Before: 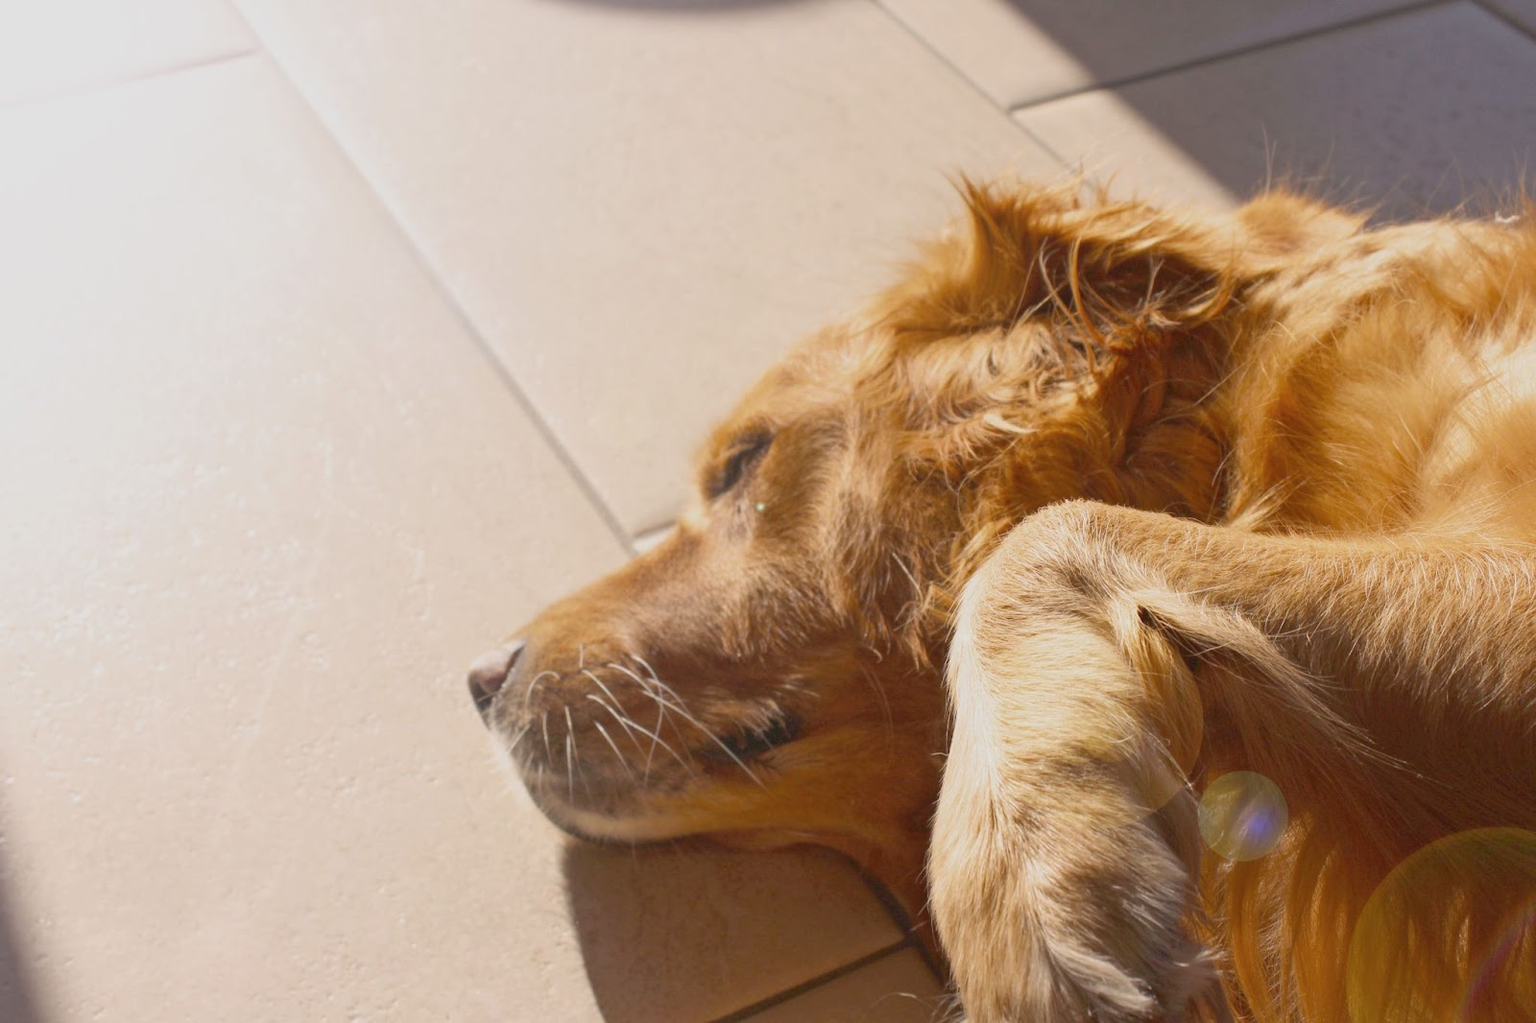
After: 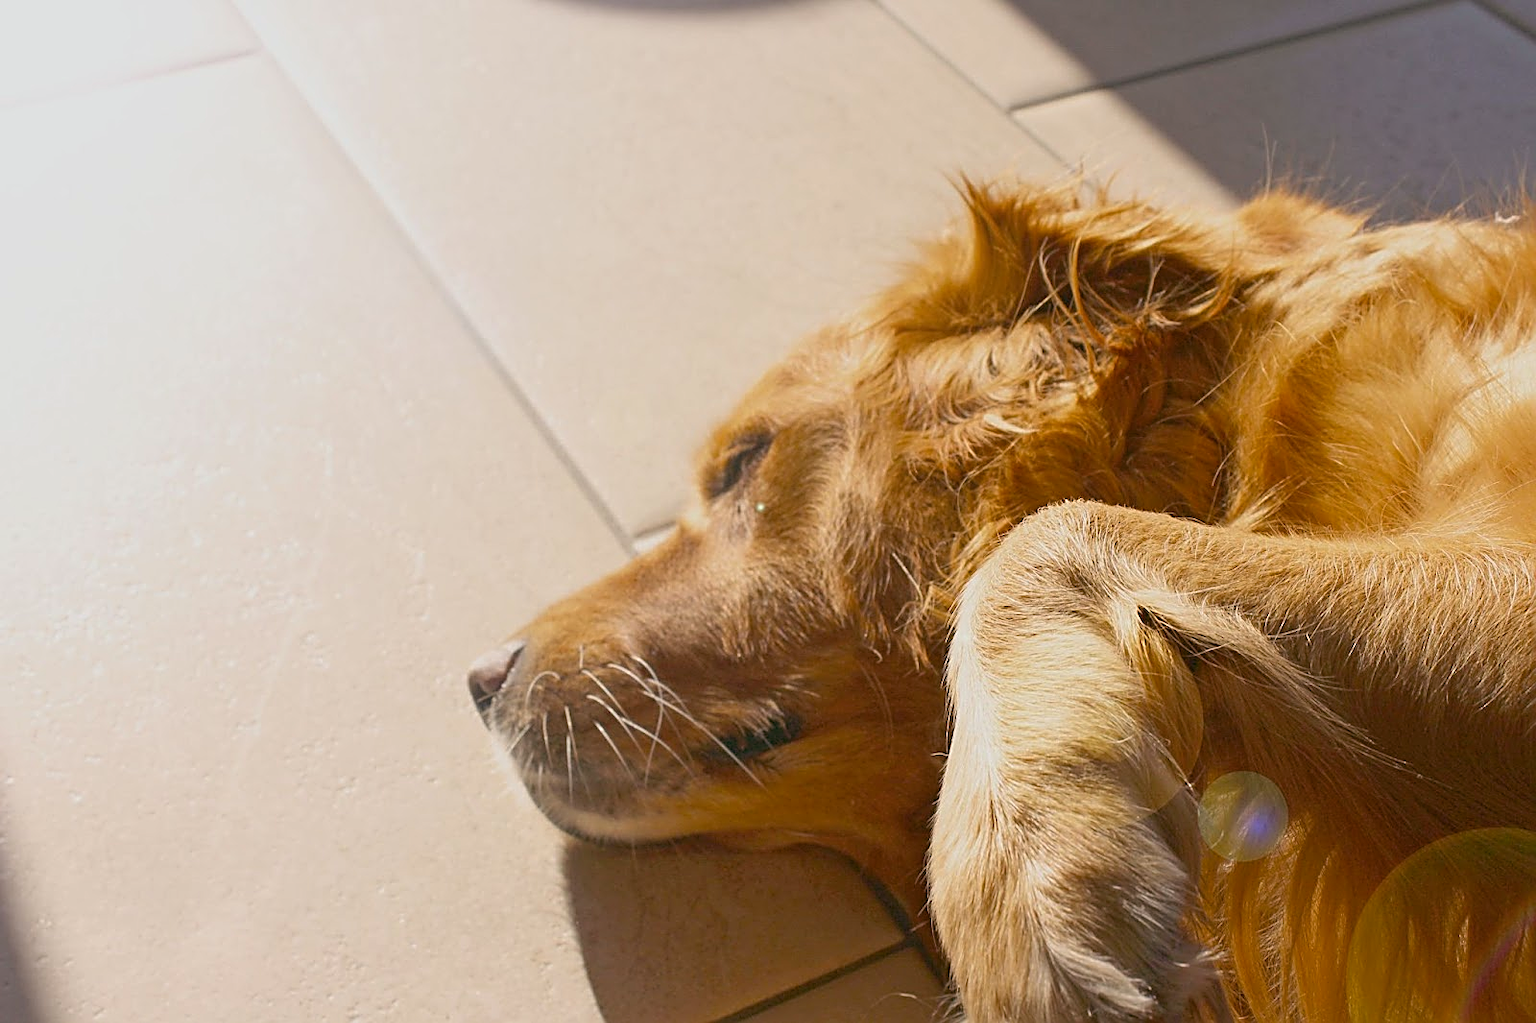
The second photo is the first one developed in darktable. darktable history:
sharpen: amount 0.913
color balance rgb: shadows lift › chroma 1.035%, shadows lift › hue 31.86°, global offset › luminance -0.34%, global offset › chroma 0.119%, global offset › hue 162.92°, linear chroma grading › global chroma 8.92%, perceptual saturation grading › global saturation 0.073%
